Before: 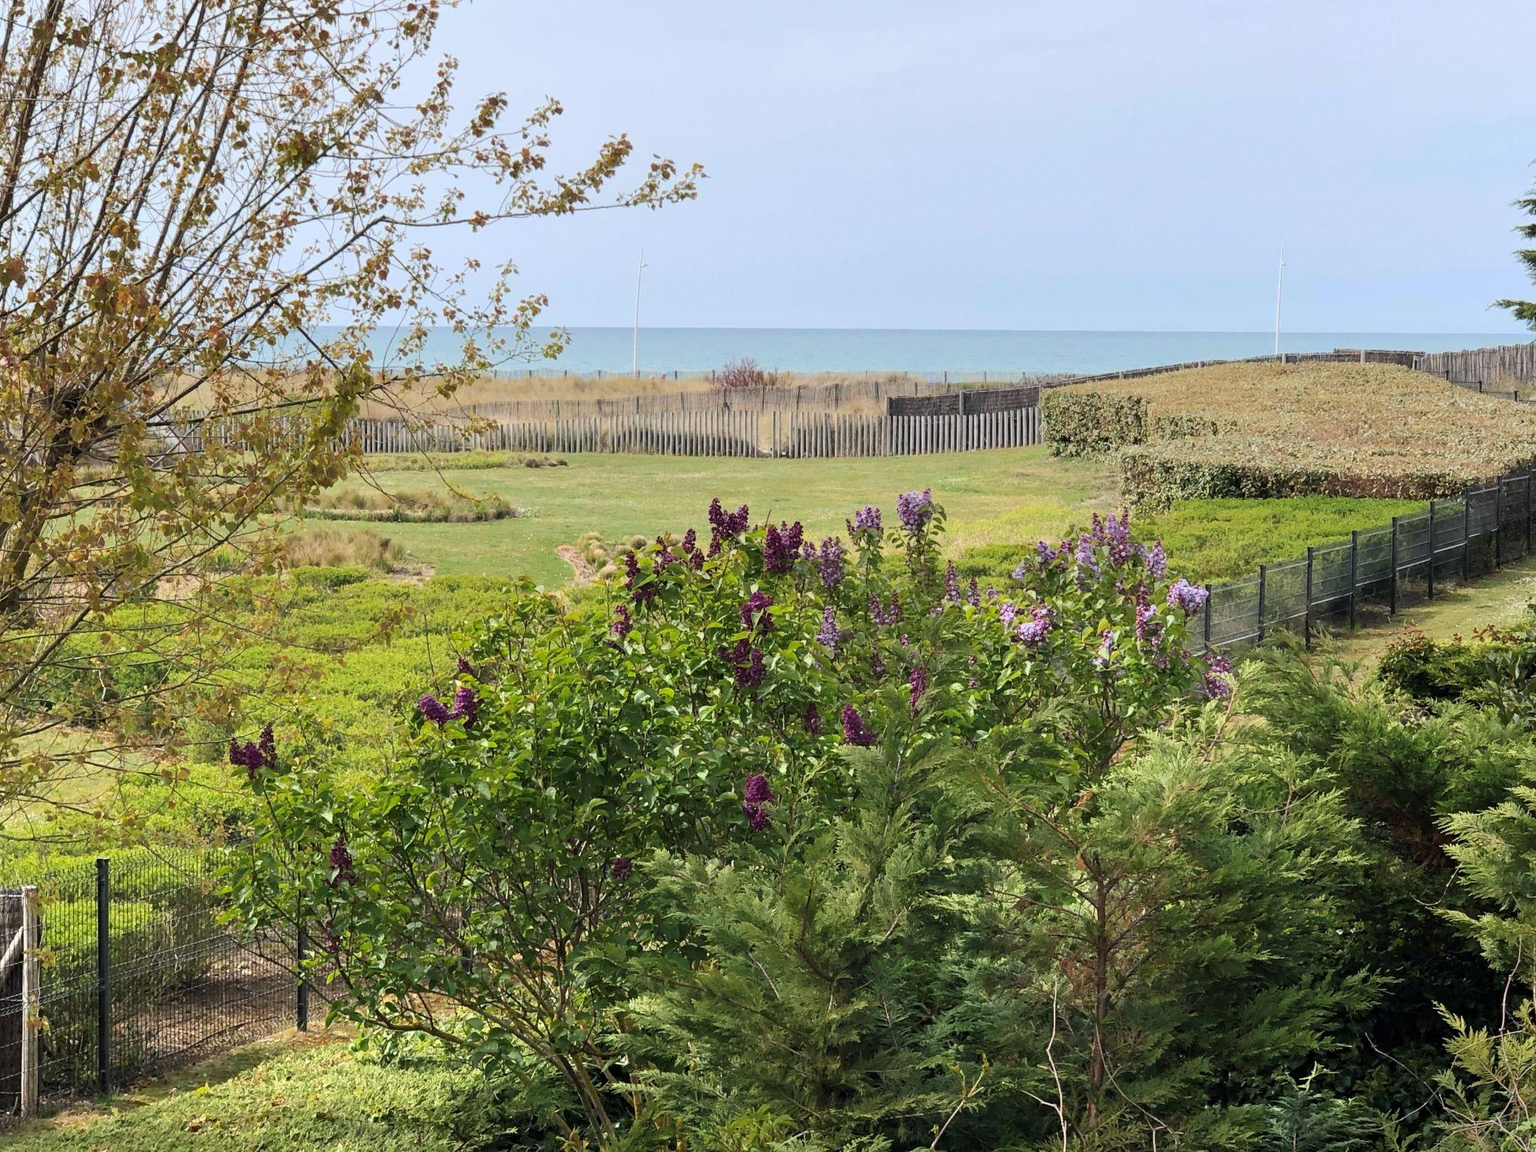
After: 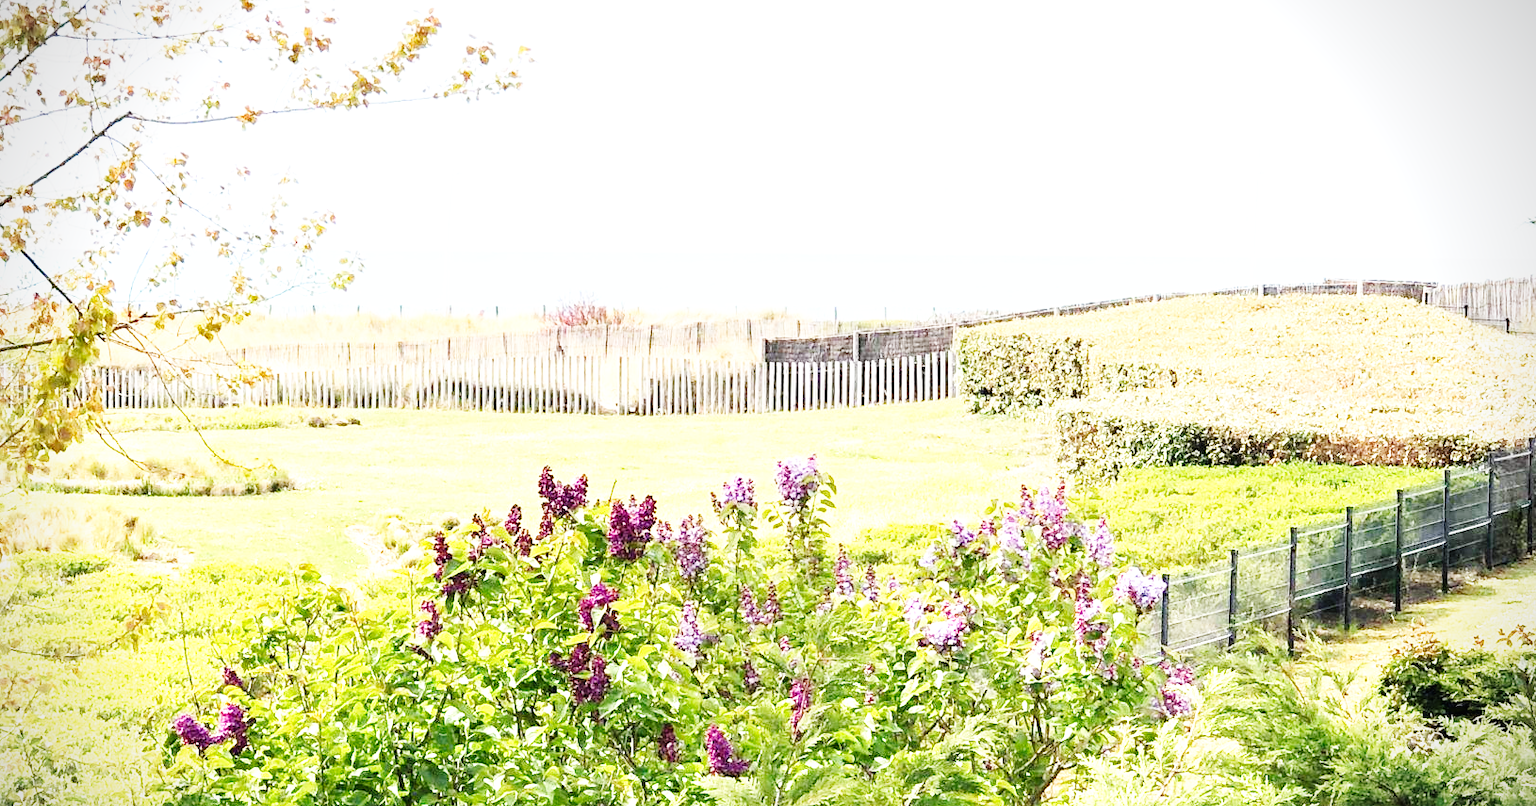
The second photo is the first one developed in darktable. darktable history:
vignetting: fall-off start 88.64%, fall-off radius 43.25%, width/height ratio 1.156
base curve: curves: ch0 [(0, 0.003) (0.001, 0.002) (0.006, 0.004) (0.02, 0.022) (0.048, 0.086) (0.094, 0.234) (0.162, 0.431) (0.258, 0.629) (0.385, 0.8) (0.548, 0.918) (0.751, 0.988) (1, 1)], preserve colors none
tone equalizer: on, module defaults
crop: left 18.285%, top 11.069%, right 2.1%, bottom 33.166%
exposure: black level correction 0, exposure 0.952 EV, compensate highlight preservation false
haze removal: compatibility mode true, adaptive false
